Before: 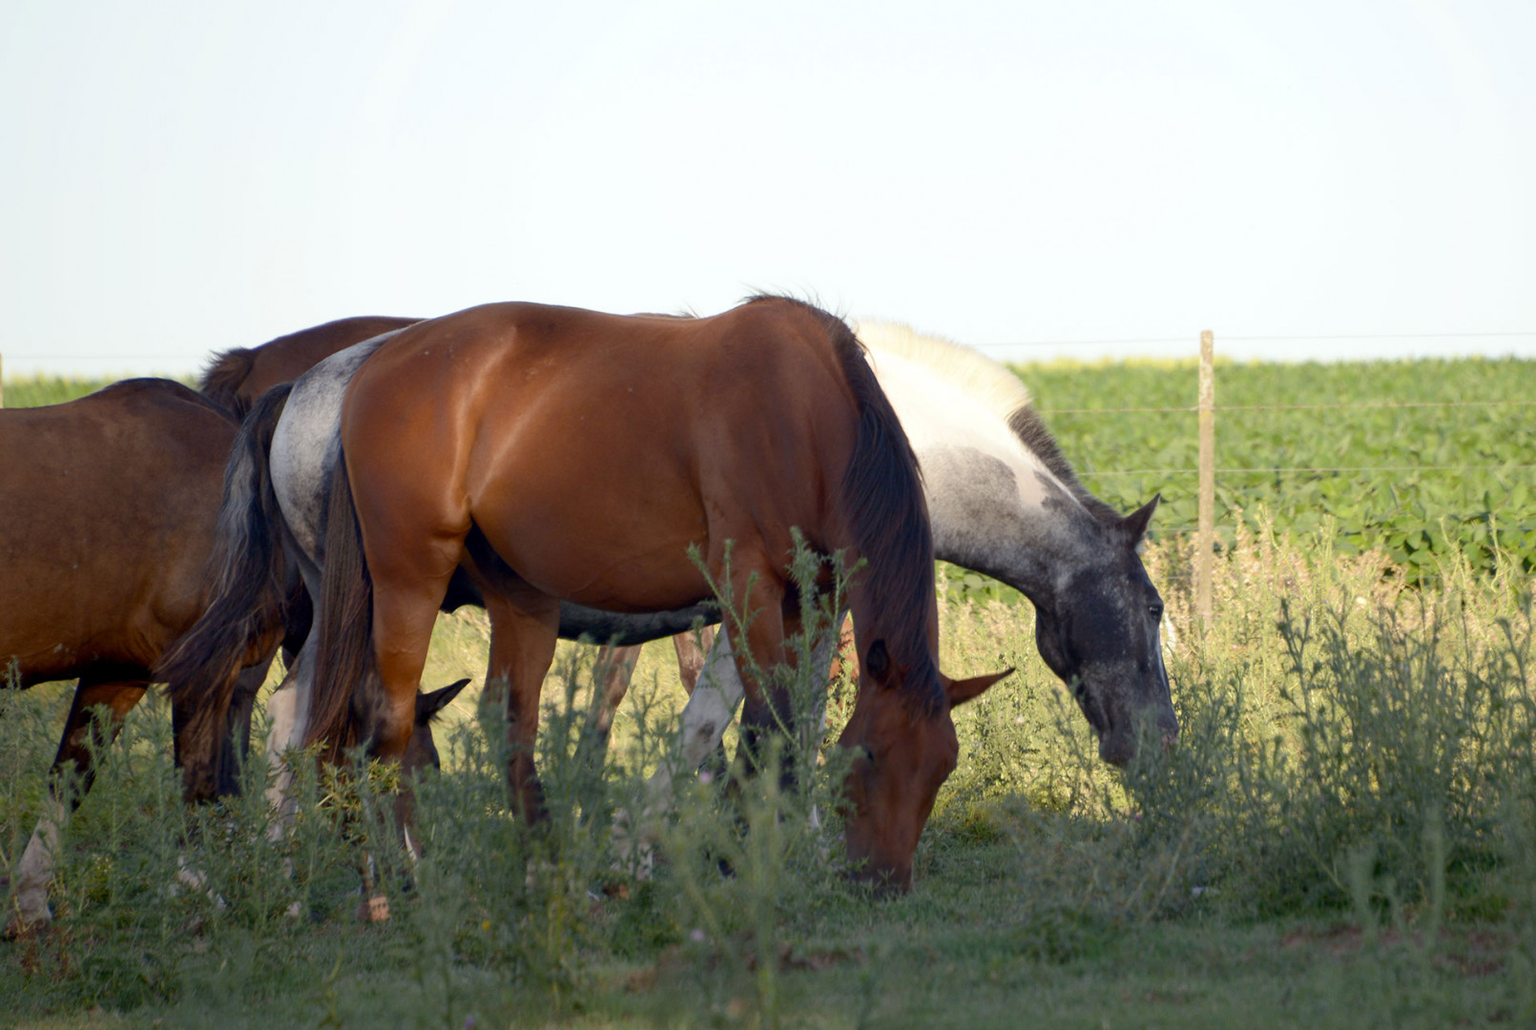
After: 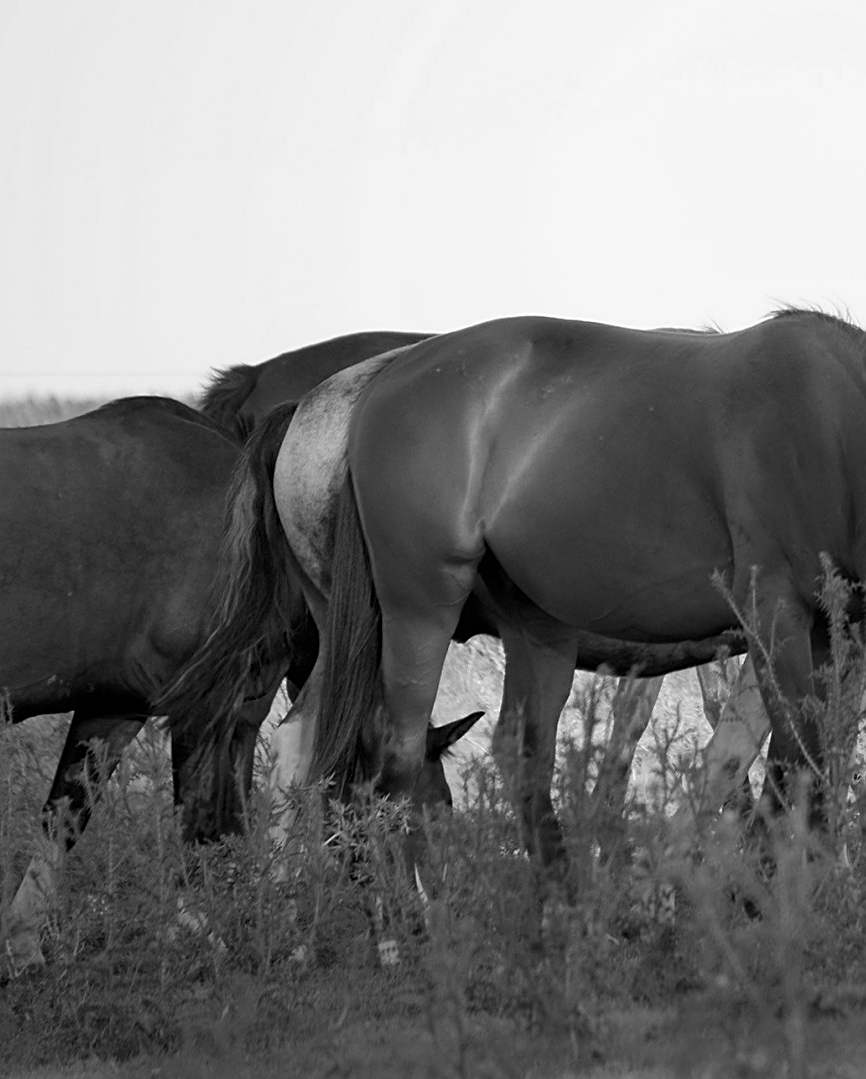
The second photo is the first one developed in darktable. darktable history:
tone equalizer: on, module defaults
monochrome: a -35.87, b 49.73, size 1.7
sharpen: amount 0.55
crop: left 0.587%, right 45.588%, bottom 0.086%
